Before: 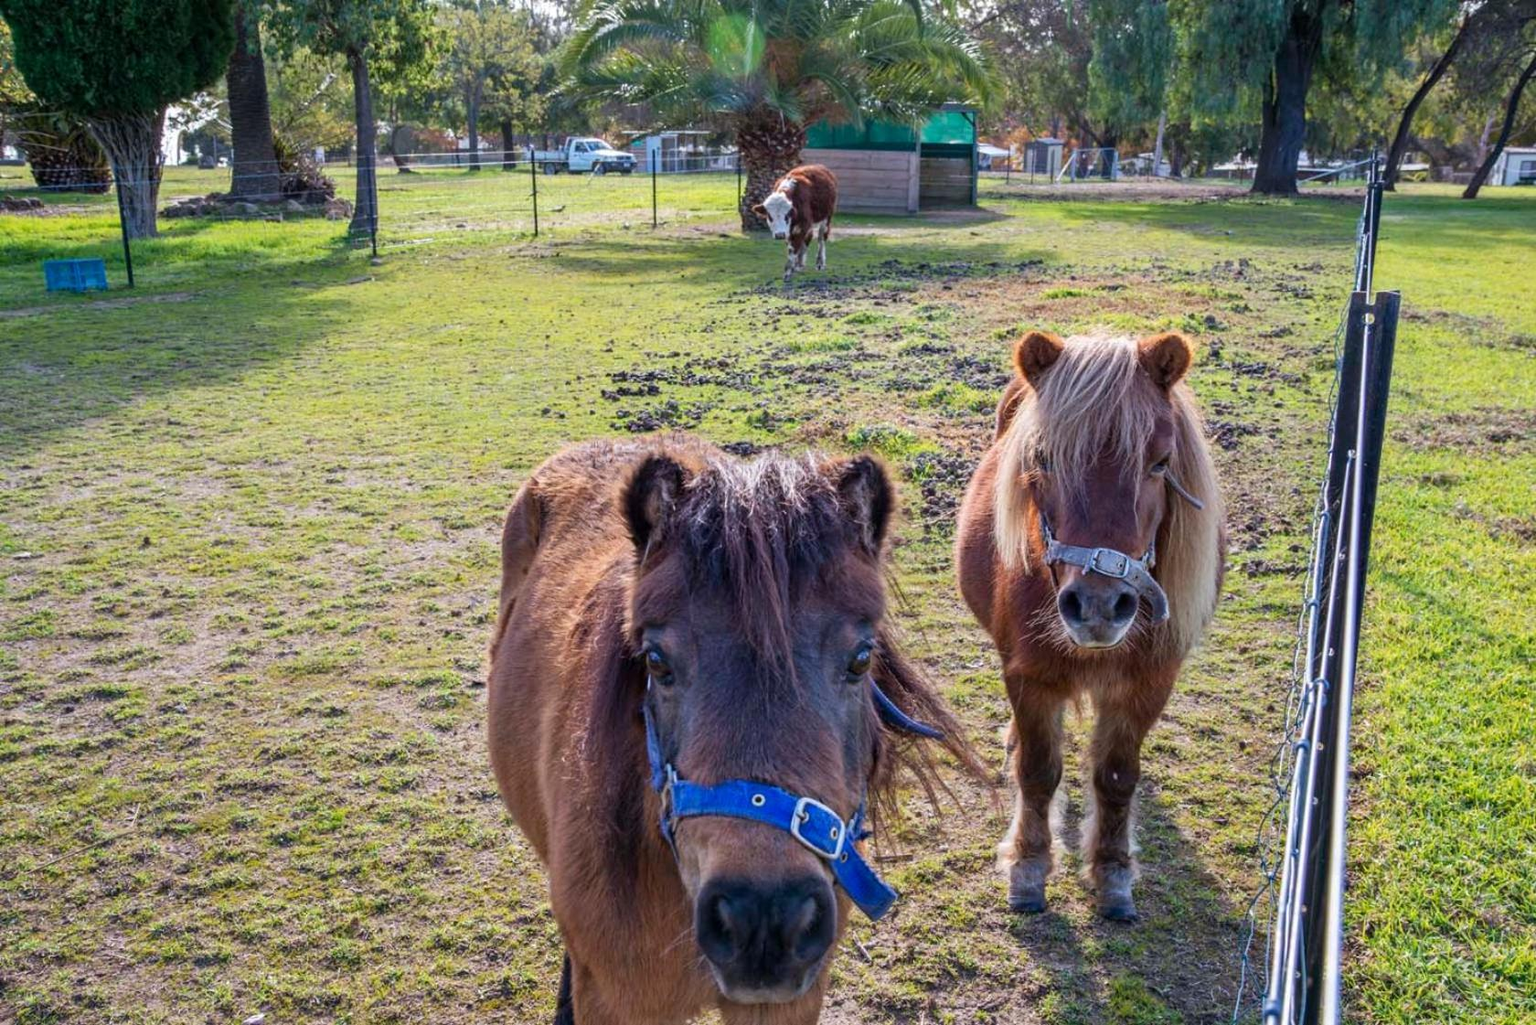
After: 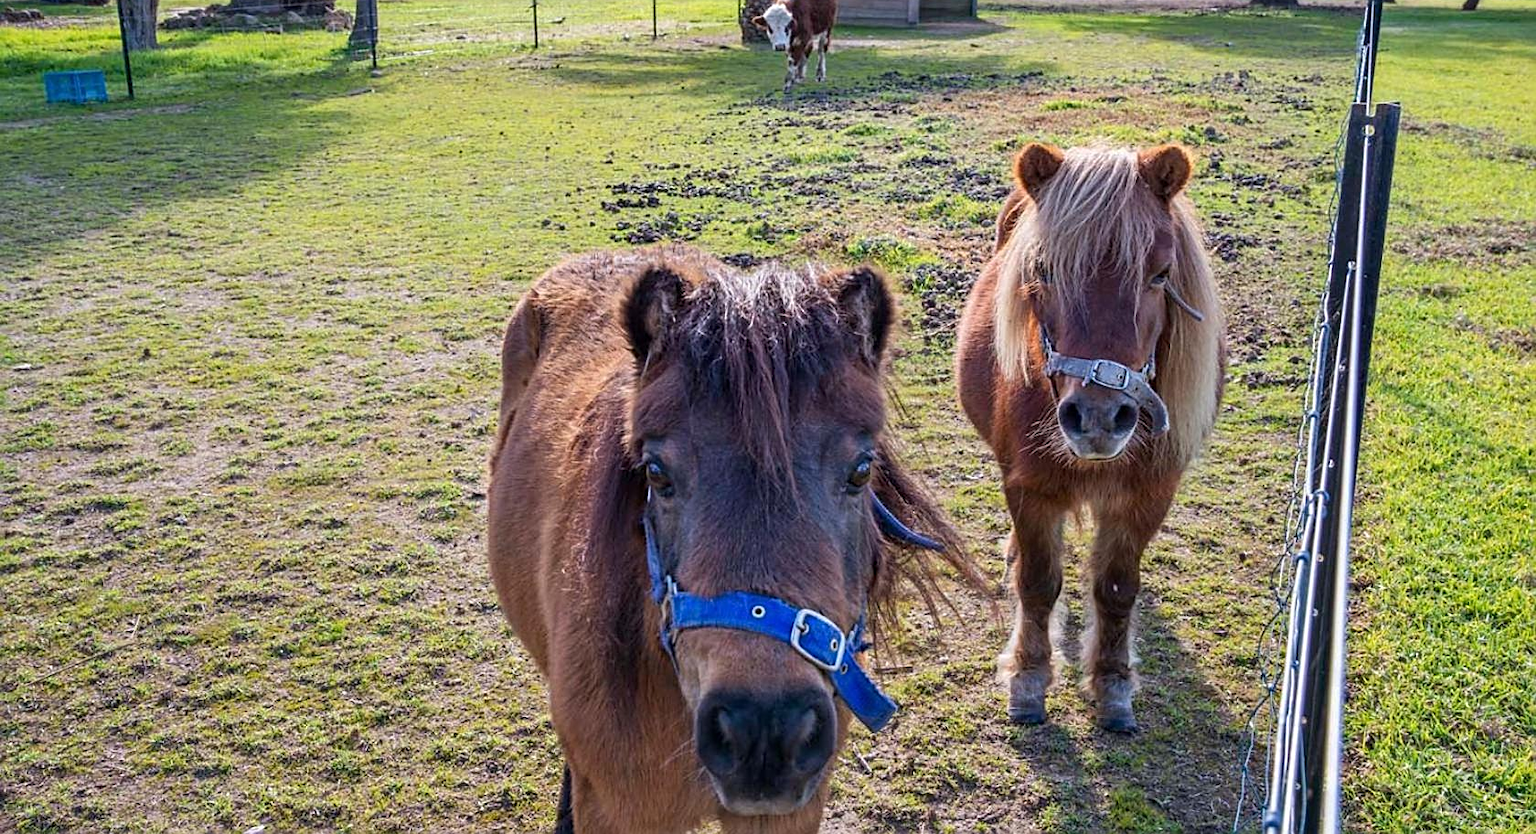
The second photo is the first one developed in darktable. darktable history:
sharpen: on, module defaults
crop and rotate: top 18.507%
